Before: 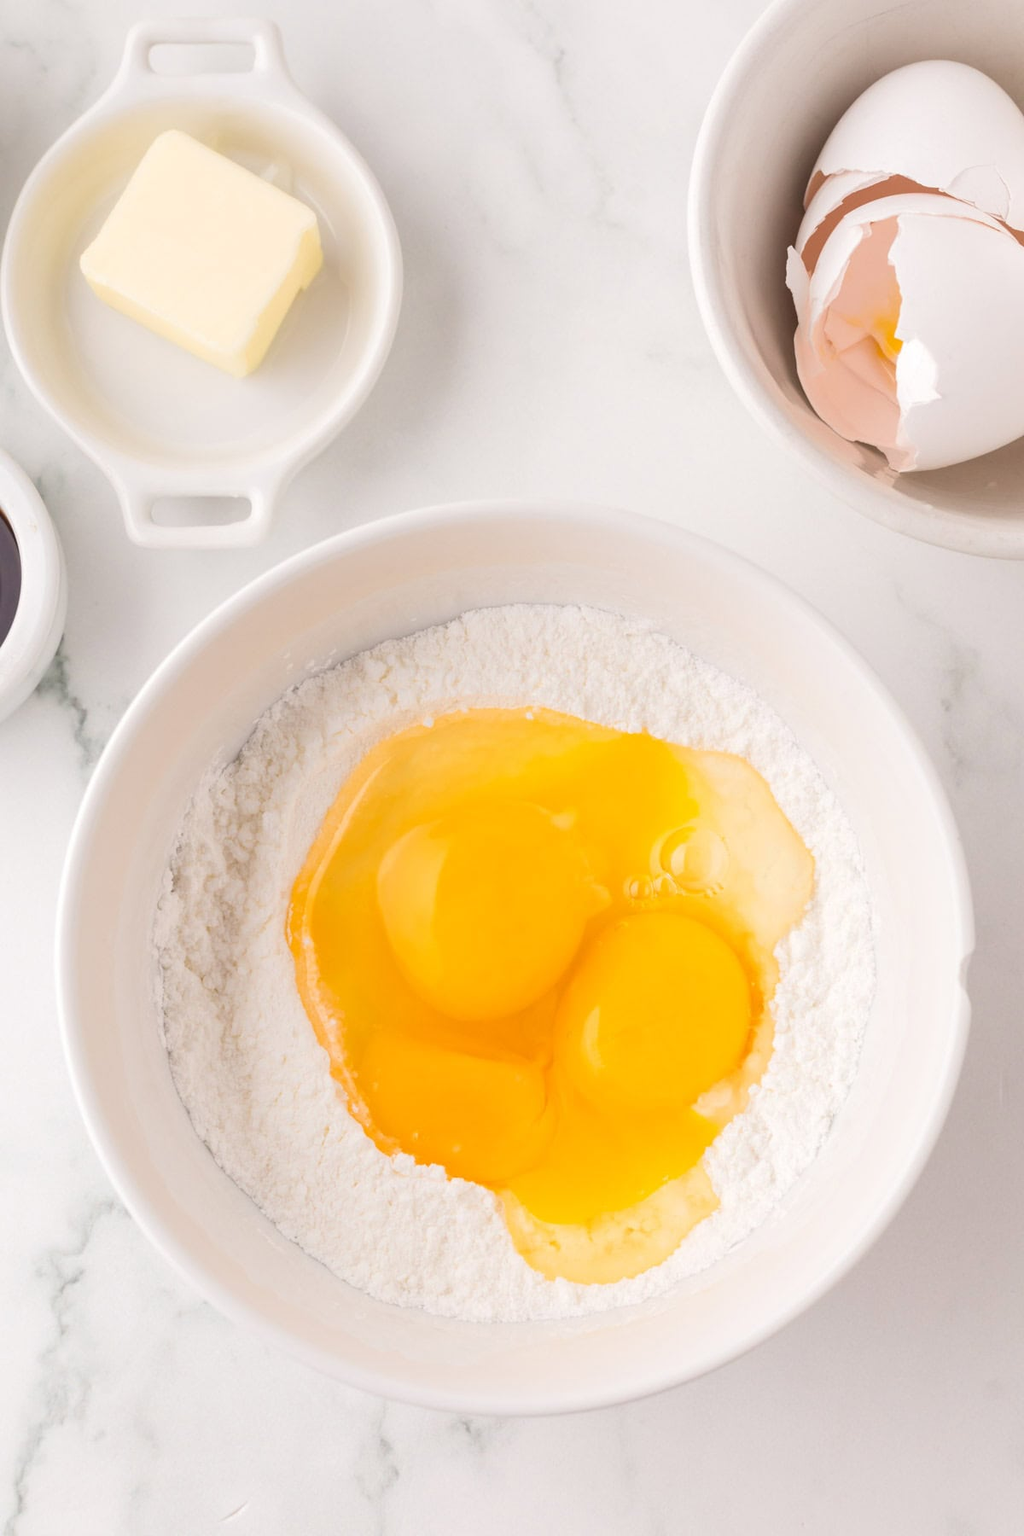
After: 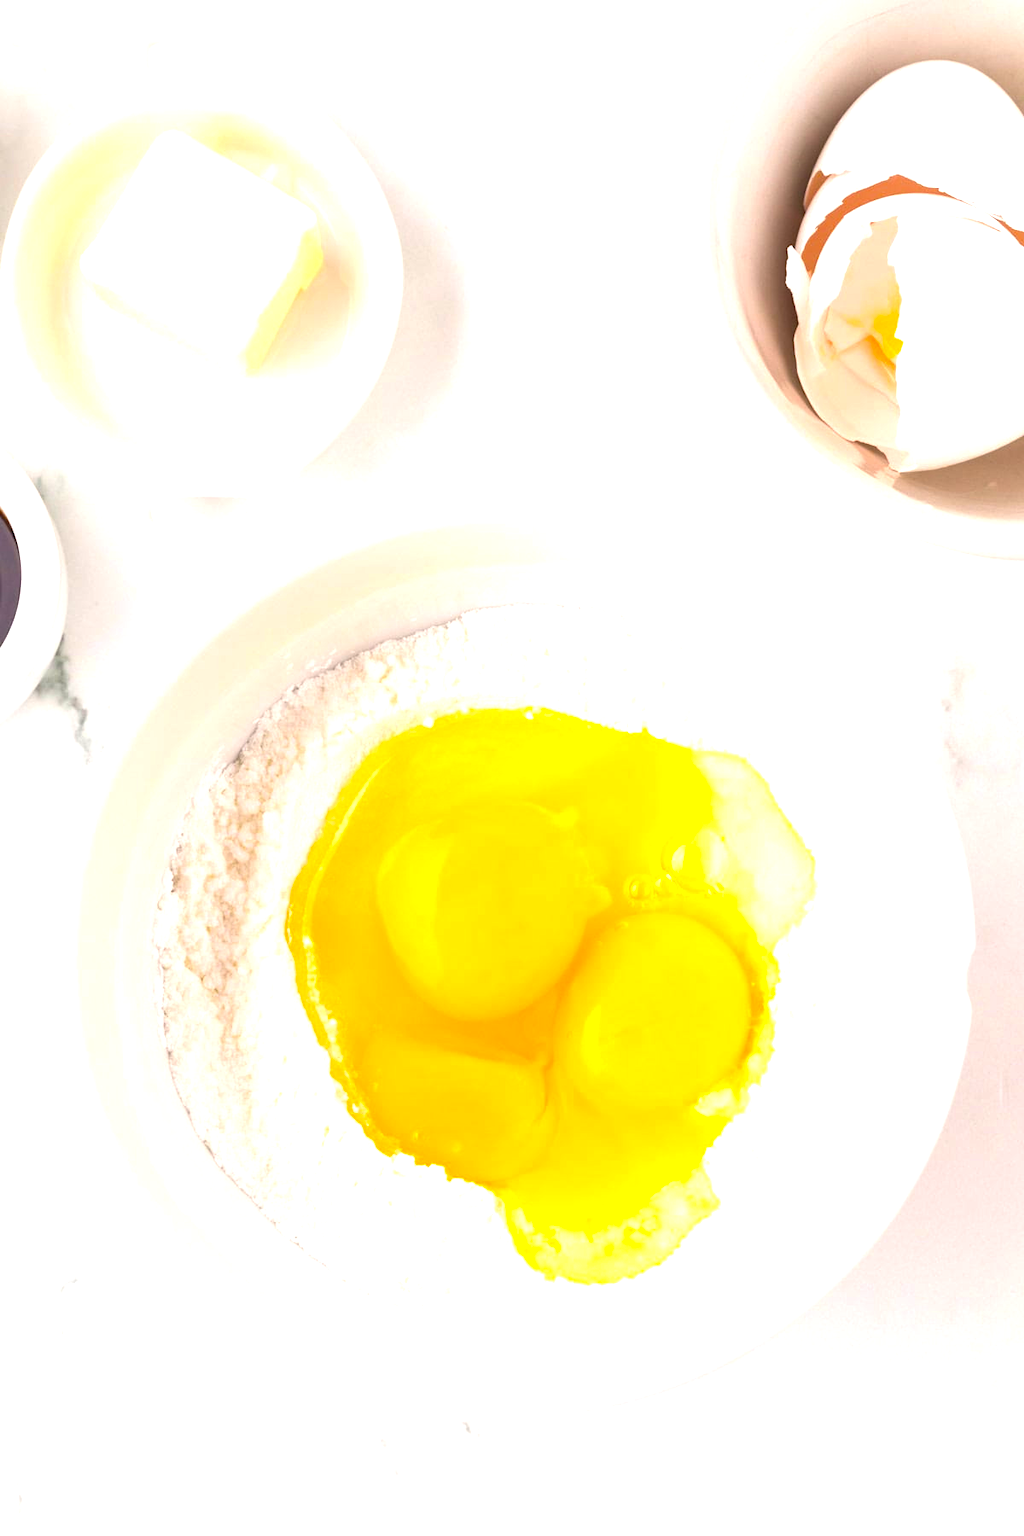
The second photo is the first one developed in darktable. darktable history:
color balance rgb: linear chroma grading › global chroma 8.94%, perceptual saturation grading › global saturation 25.409%, perceptual brilliance grading › global brilliance 12.046%, perceptual brilliance grading › highlights 14.693%
tone equalizer: on, module defaults
